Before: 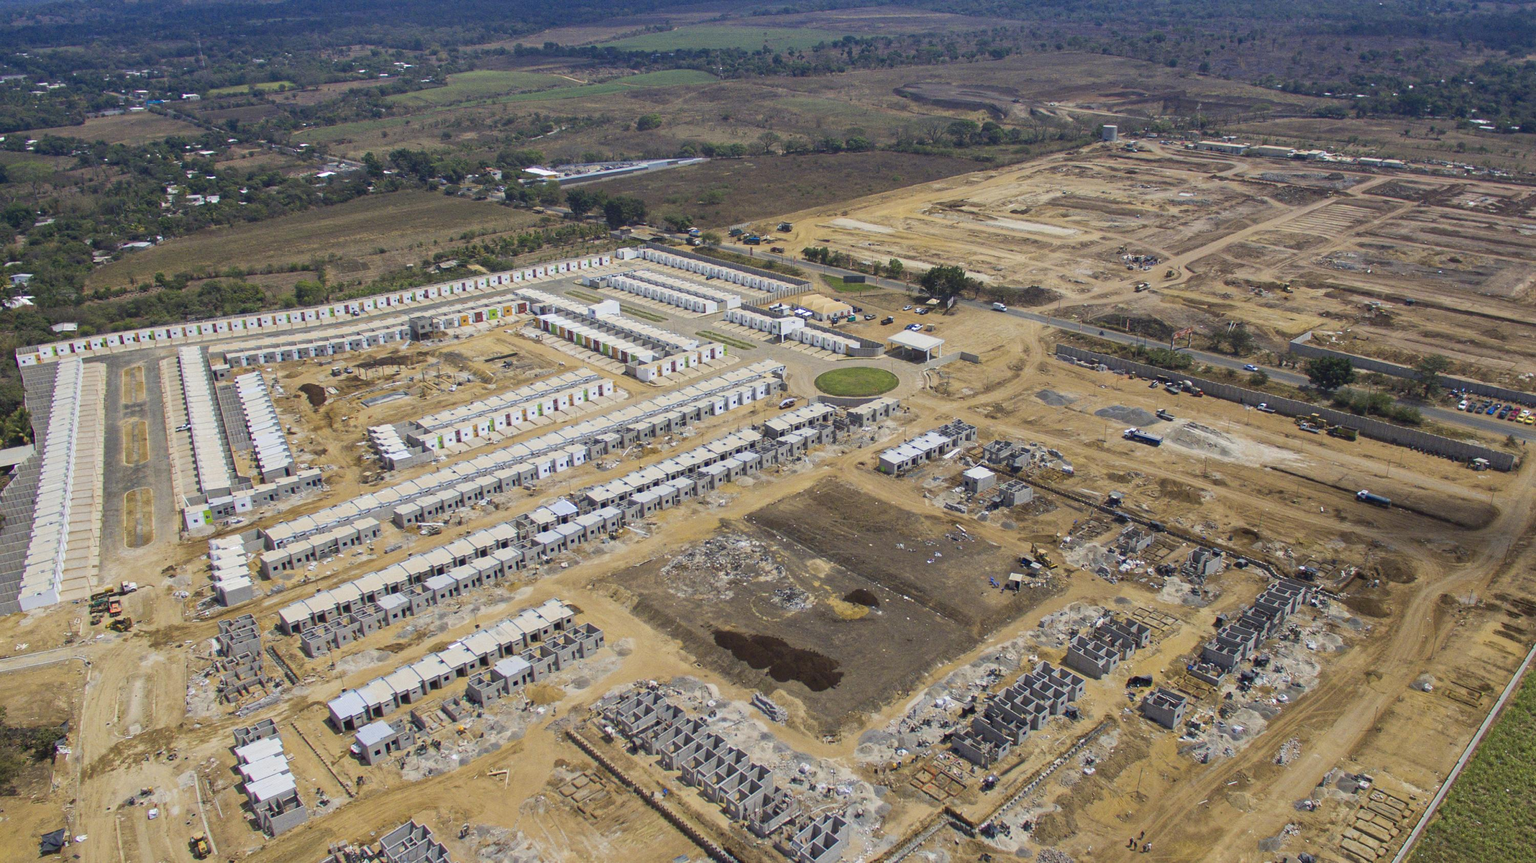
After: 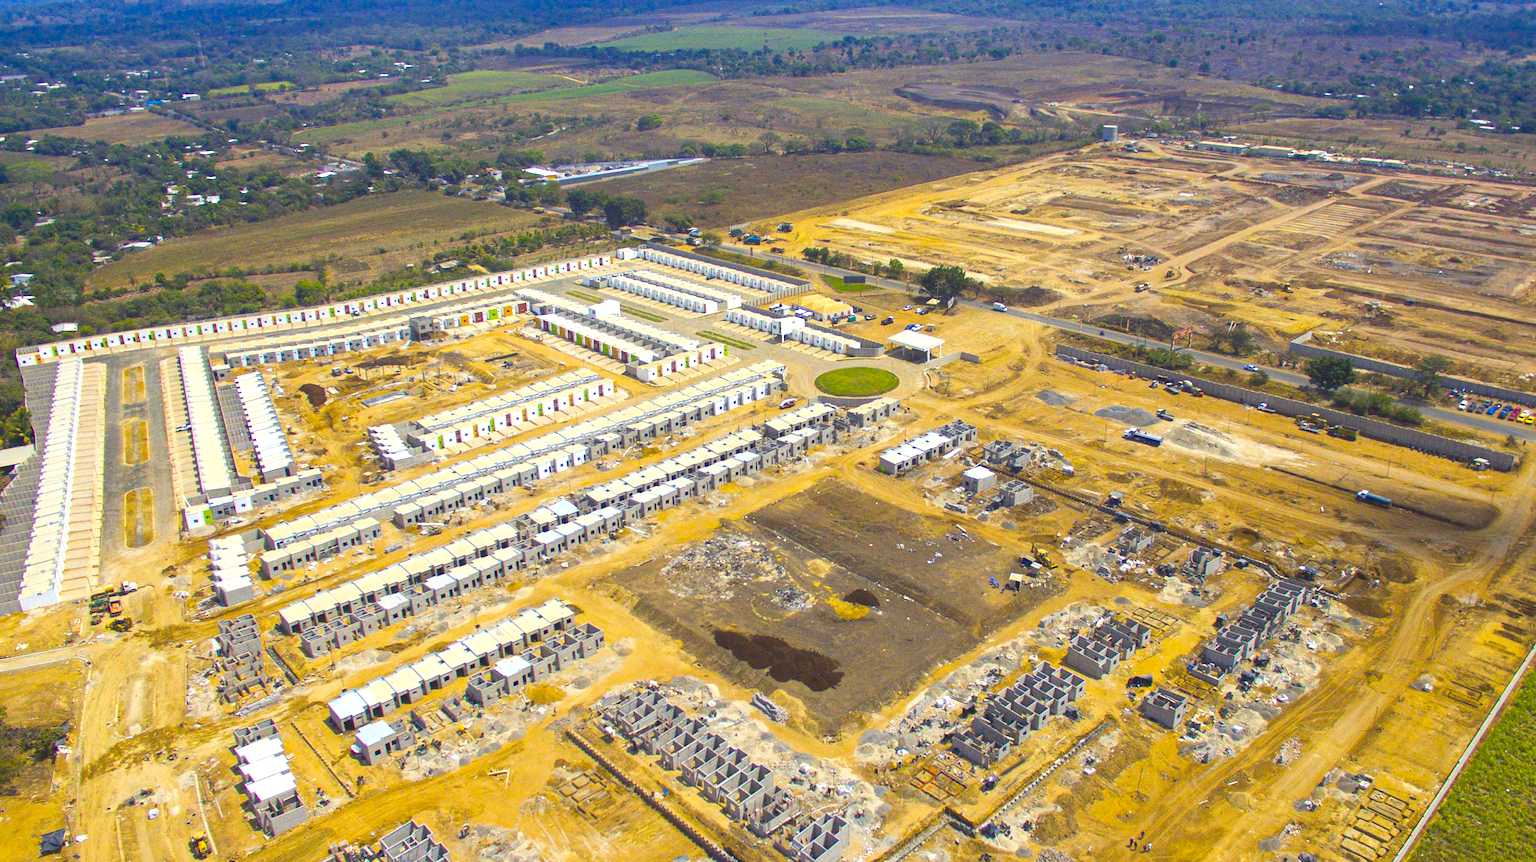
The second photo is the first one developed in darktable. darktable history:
color balance rgb: highlights gain › luminance 6.476%, highlights gain › chroma 2.614%, highlights gain › hue 87.59°, linear chroma grading › global chroma 24.575%, perceptual saturation grading › global saturation 31.067%, global vibrance 20%
exposure: black level correction -0.005, exposure 0.626 EV, compensate highlight preservation false
